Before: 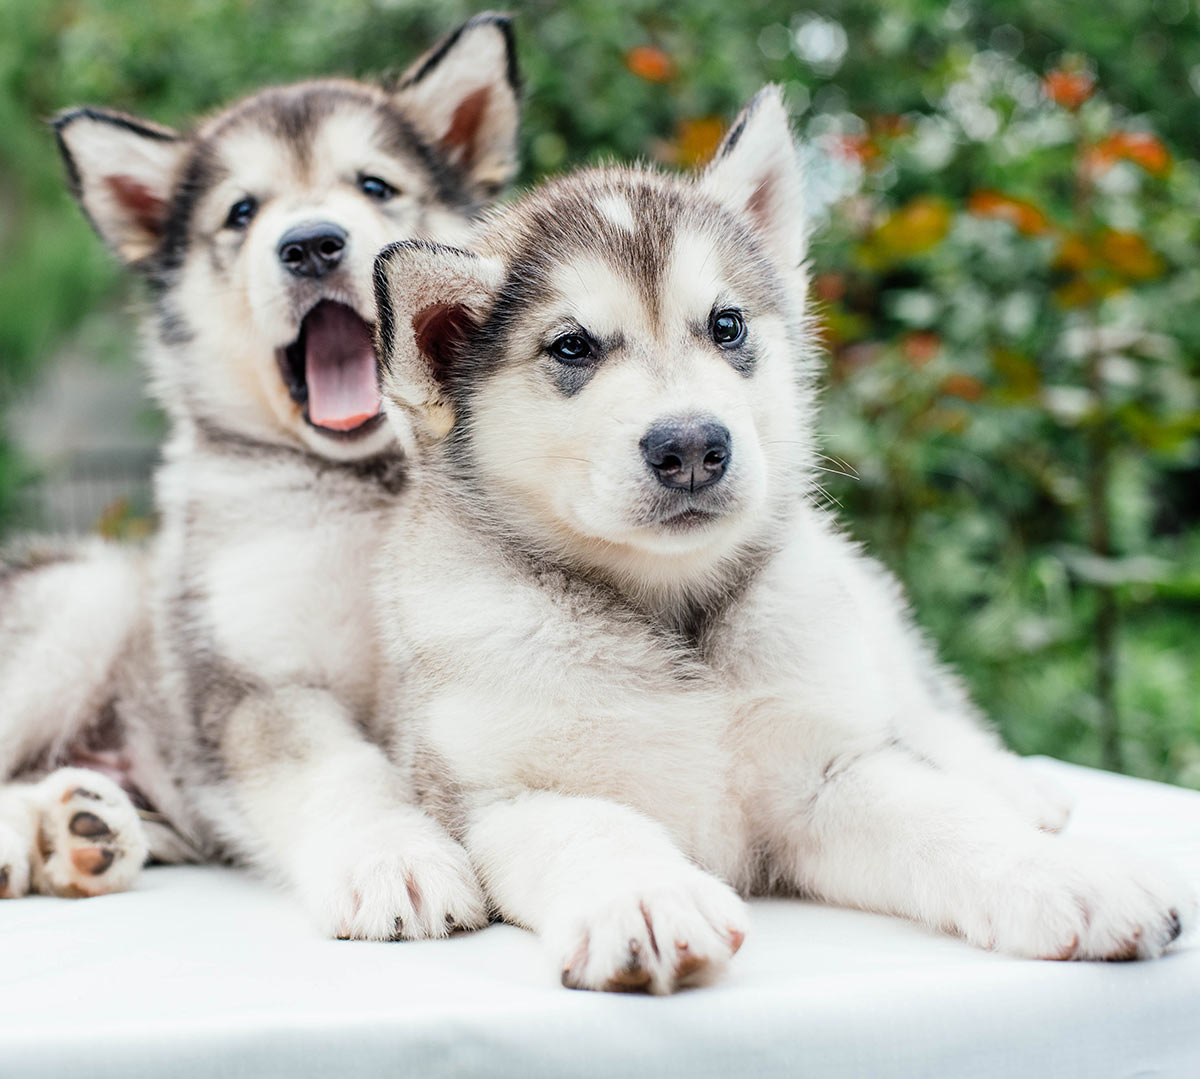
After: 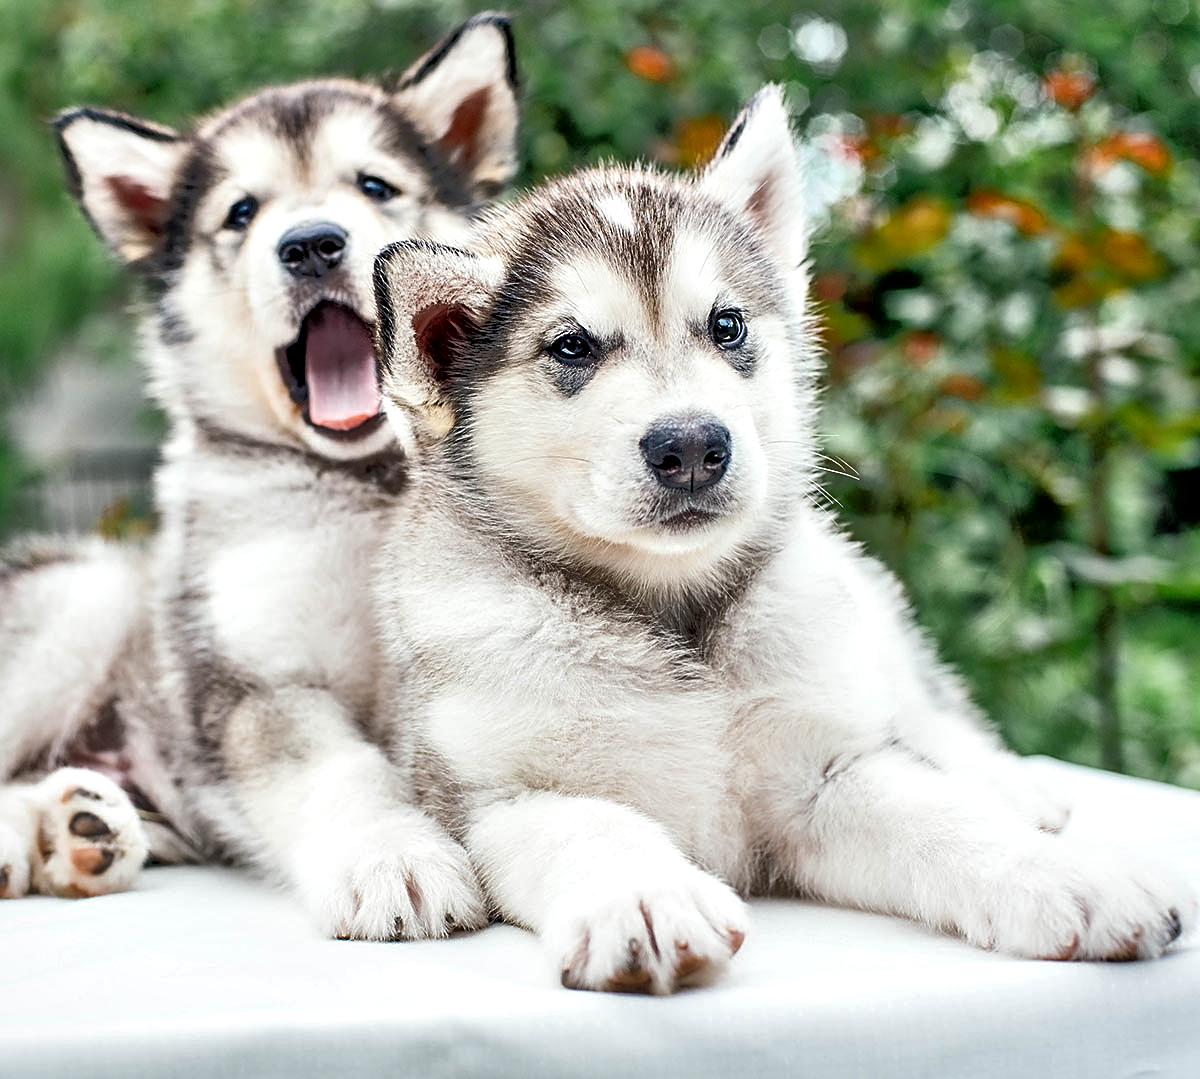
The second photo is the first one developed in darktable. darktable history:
sharpen: on, module defaults
tone equalizer: -8 EV -0.528 EV, -7 EV -0.319 EV, -6 EV -0.083 EV, -5 EV 0.413 EV, -4 EV 0.985 EV, -3 EV 0.791 EV, -2 EV -0.01 EV, -1 EV 0.14 EV, +0 EV -0.012 EV, smoothing 1
local contrast: mode bilateral grid, contrast 70, coarseness 75, detail 180%, midtone range 0.2
